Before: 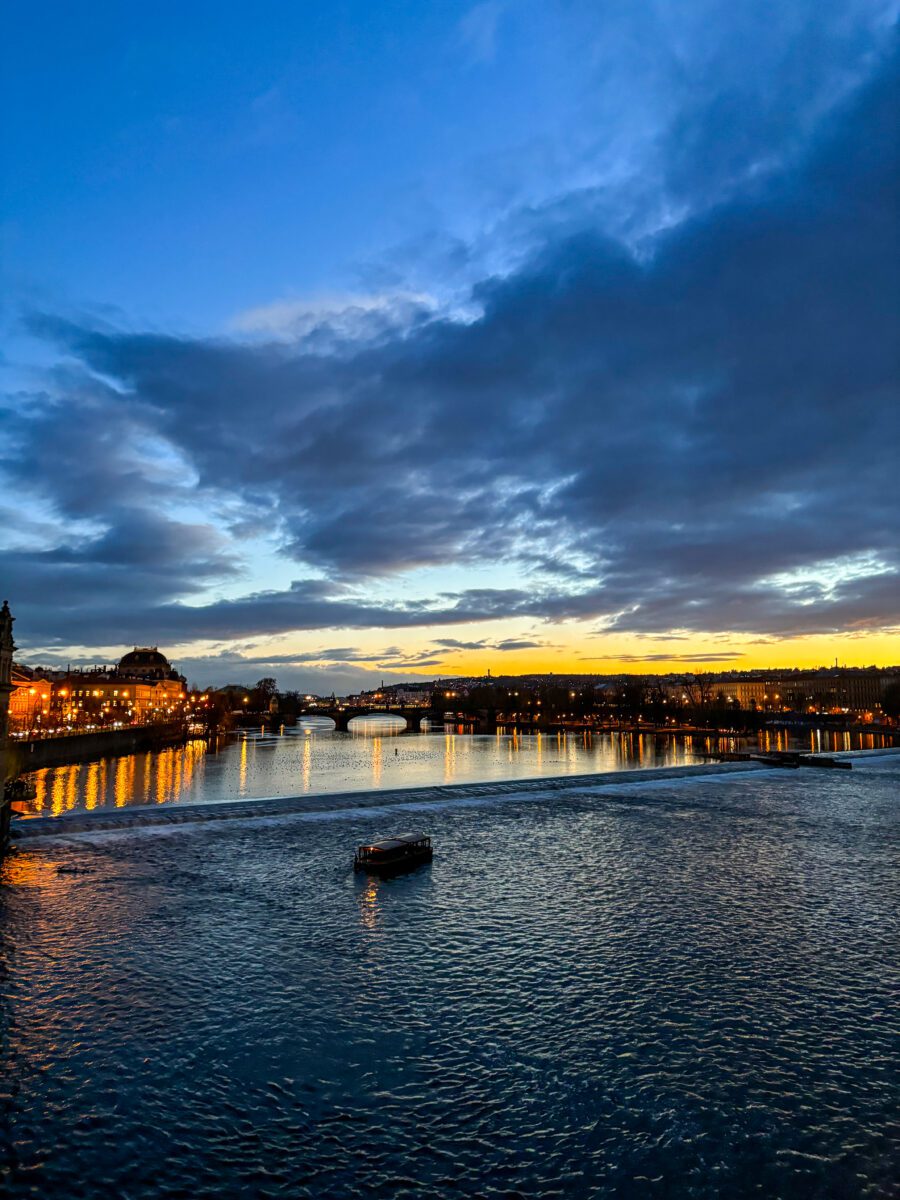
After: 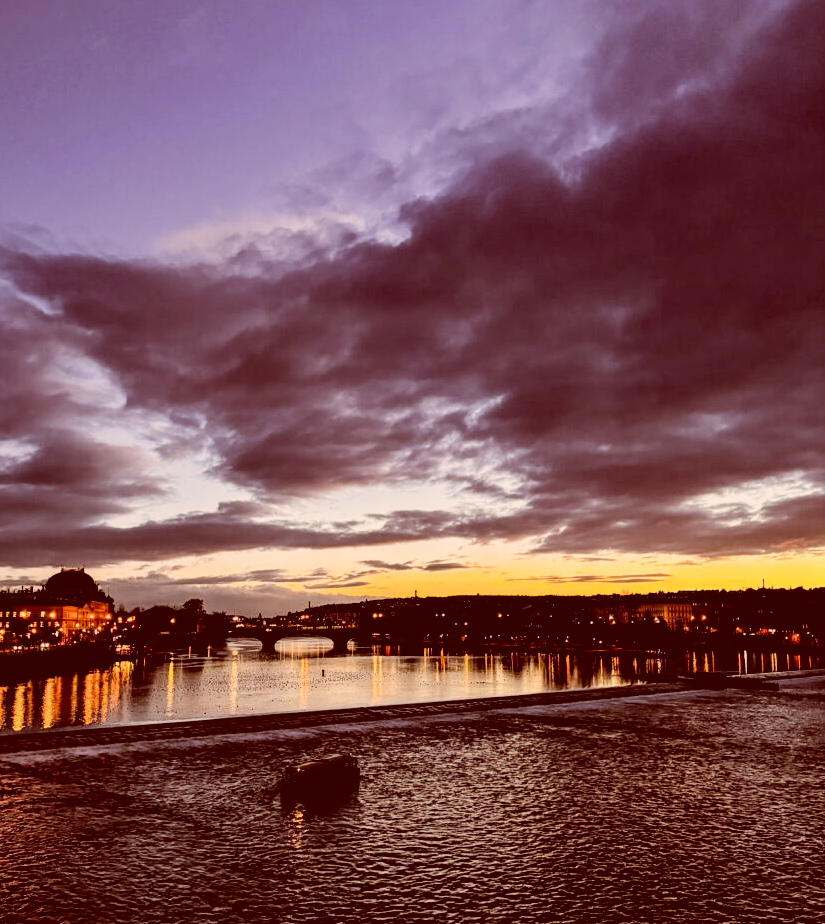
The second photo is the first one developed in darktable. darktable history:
crop: left 8.155%, top 6.611%, bottom 15.385%
filmic rgb: black relative exposure -5 EV, white relative exposure 3.5 EV, hardness 3.19, contrast 1.5, highlights saturation mix -50%
color correction: highlights a* 9.03, highlights b* 8.71, shadows a* 40, shadows b* 40, saturation 0.8
